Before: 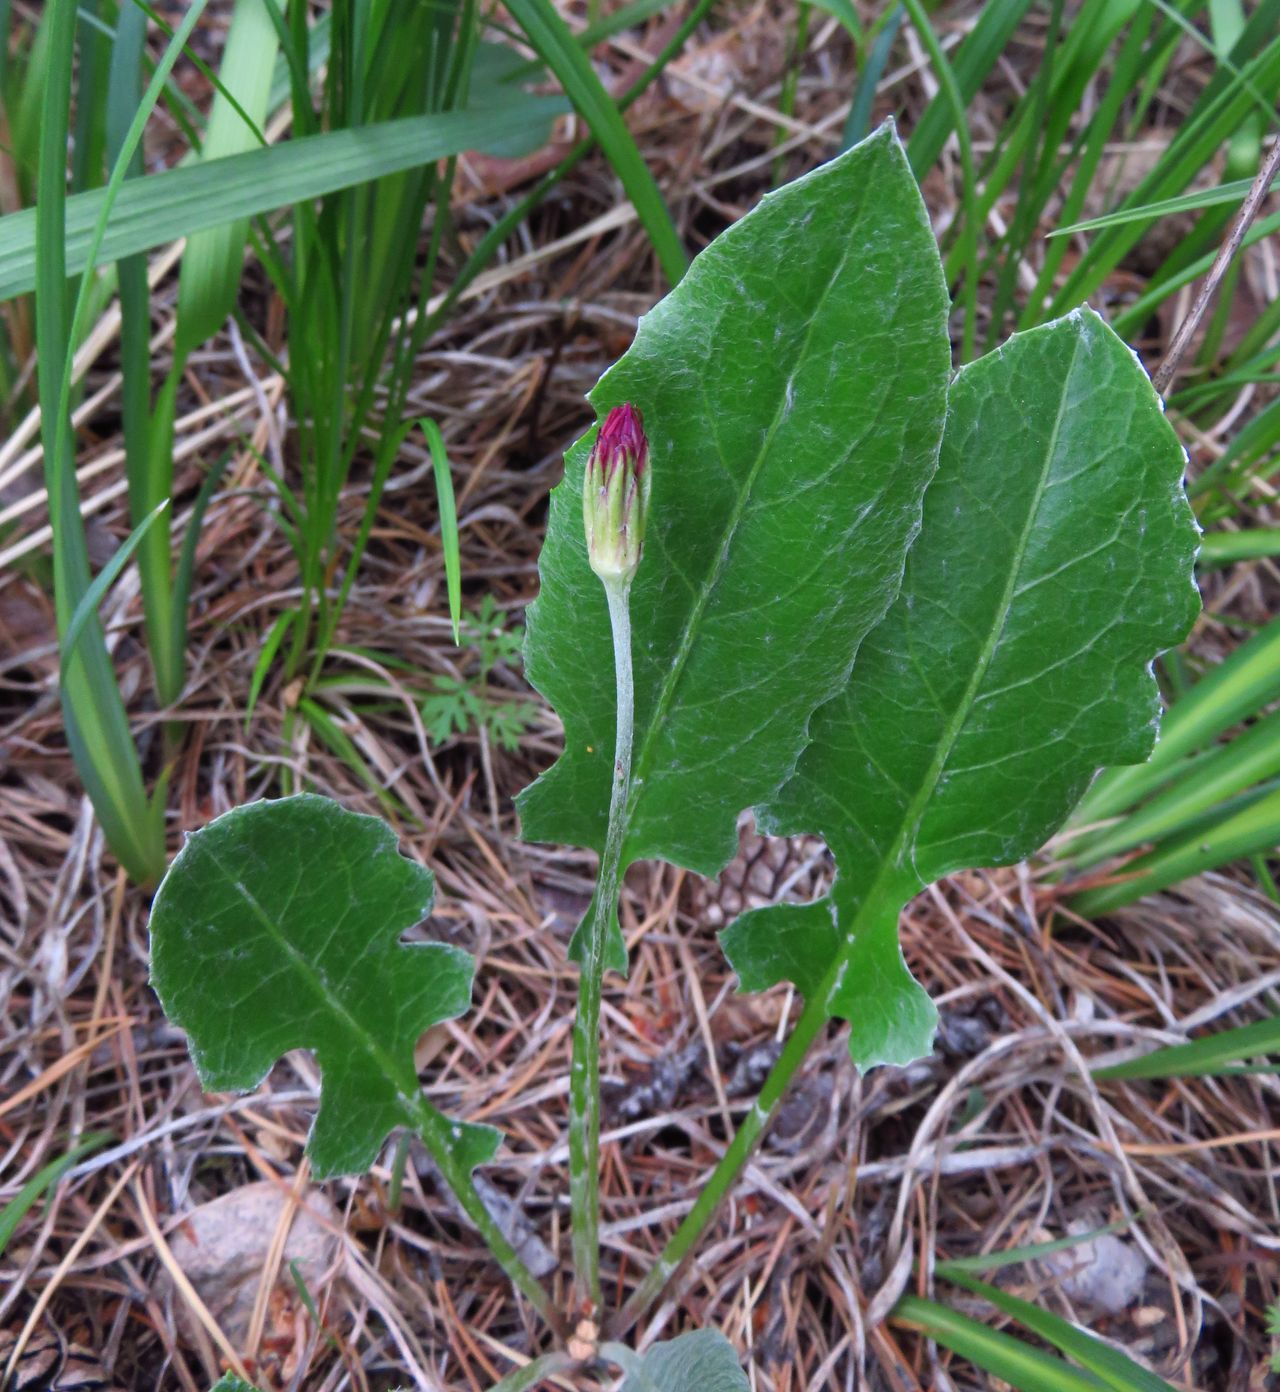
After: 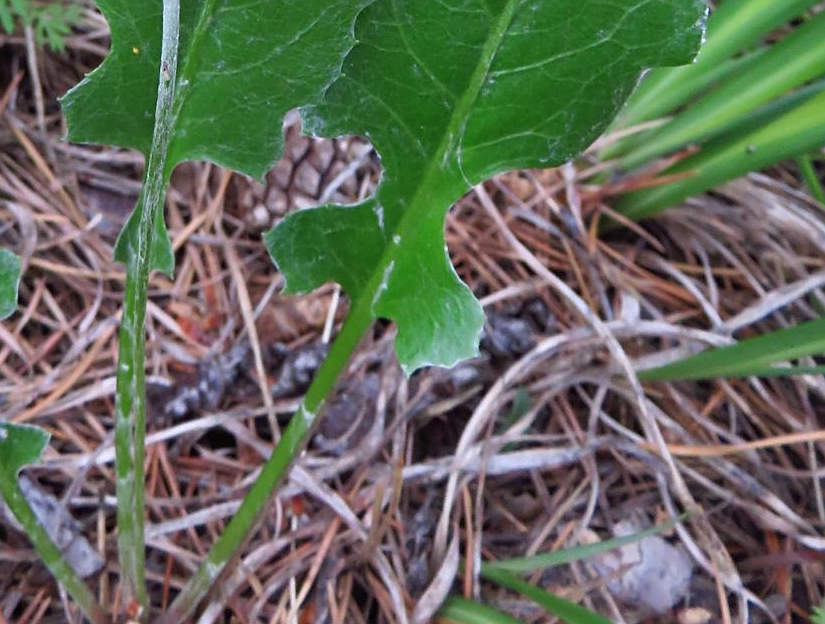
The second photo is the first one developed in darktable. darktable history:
crop and rotate: left 35.509%, top 50.238%, bottom 4.934%
sharpen: on, module defaults
color correction: highlights a* -0.182, highlights b* -0.124
